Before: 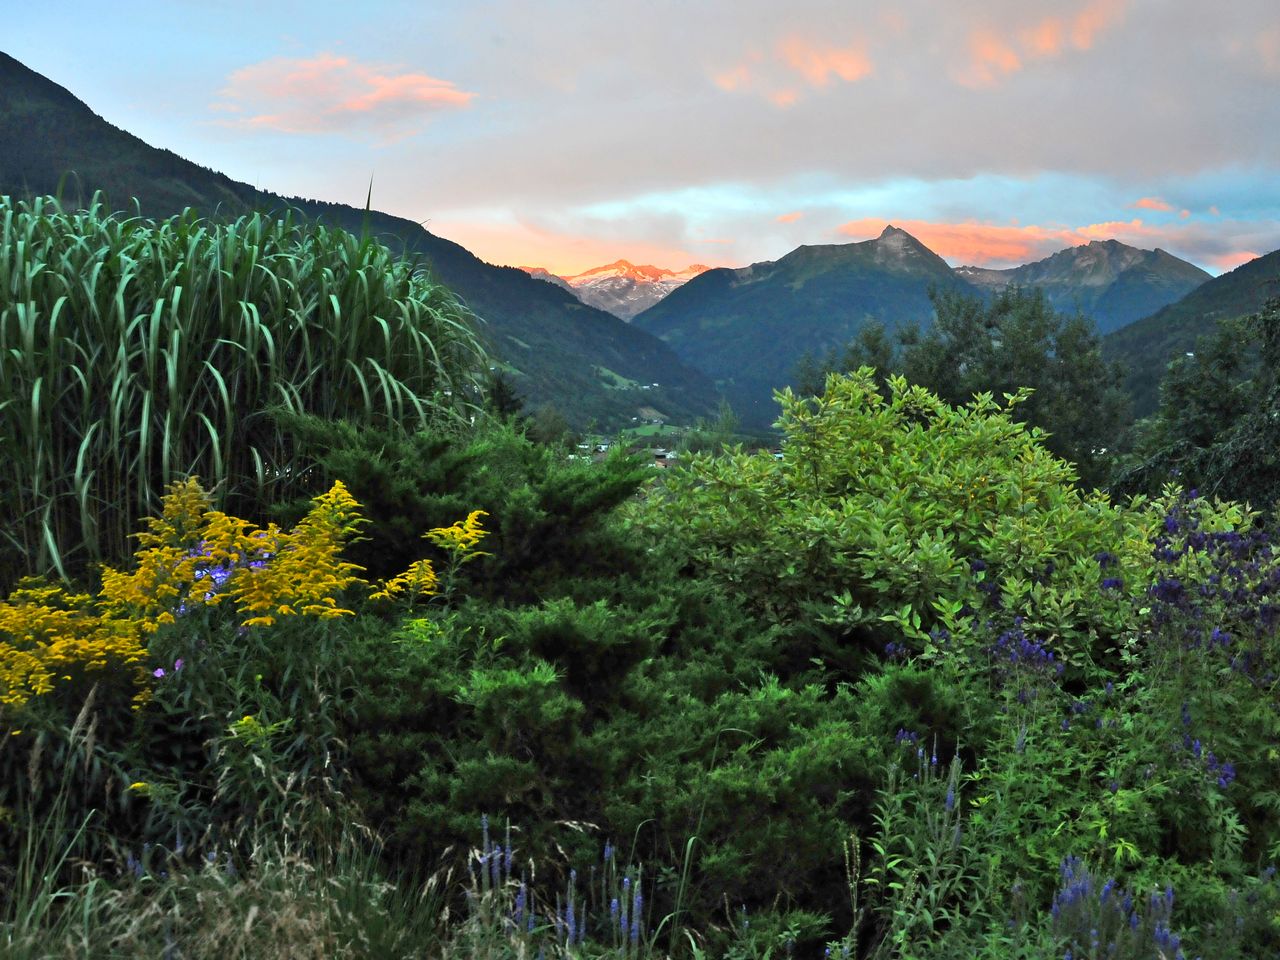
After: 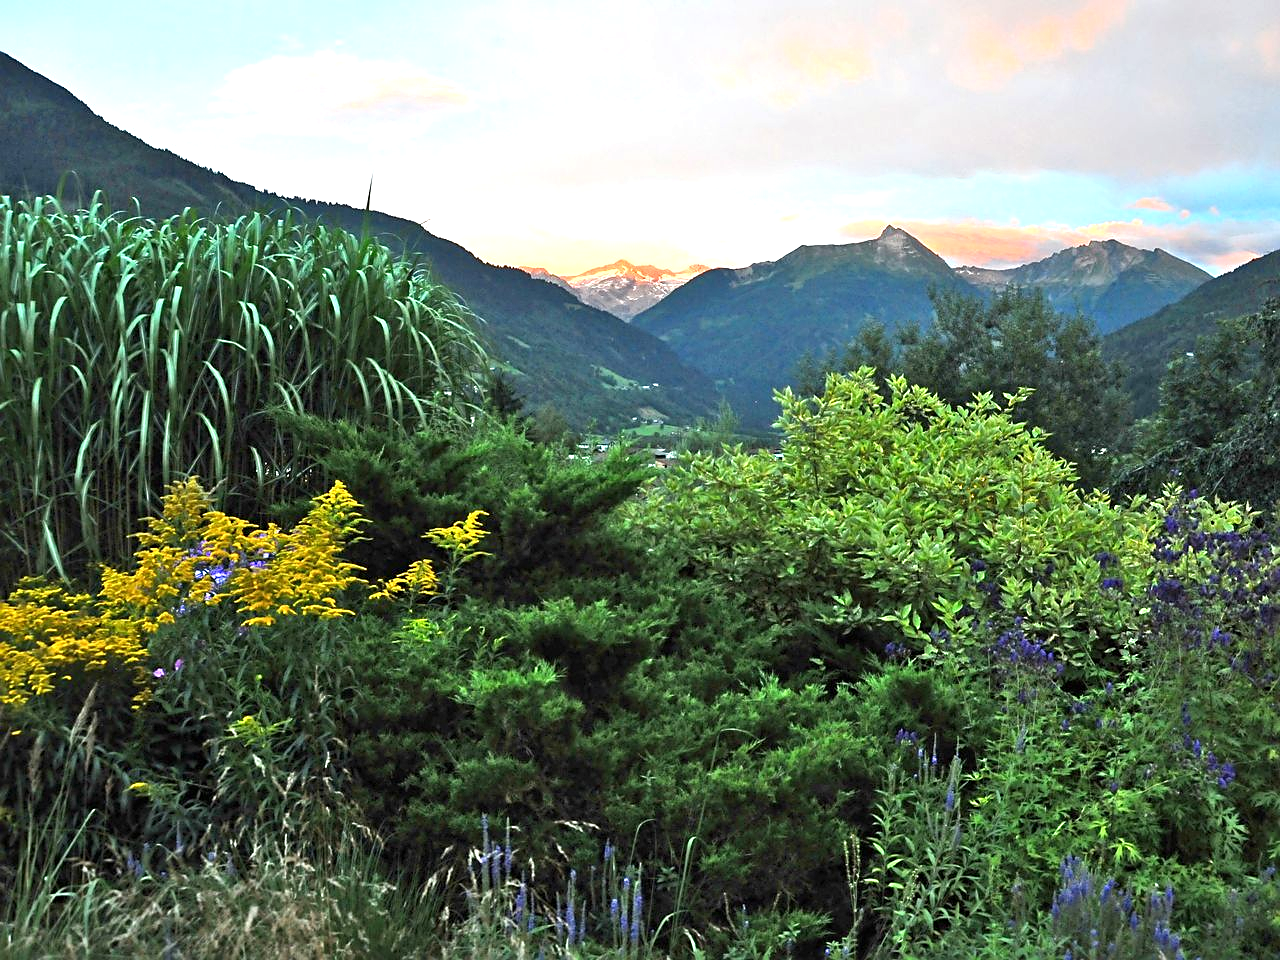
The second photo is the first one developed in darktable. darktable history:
exposure: exposure 0.74 EV, compensate highlight preservation false
sharpen: on, module defaults
